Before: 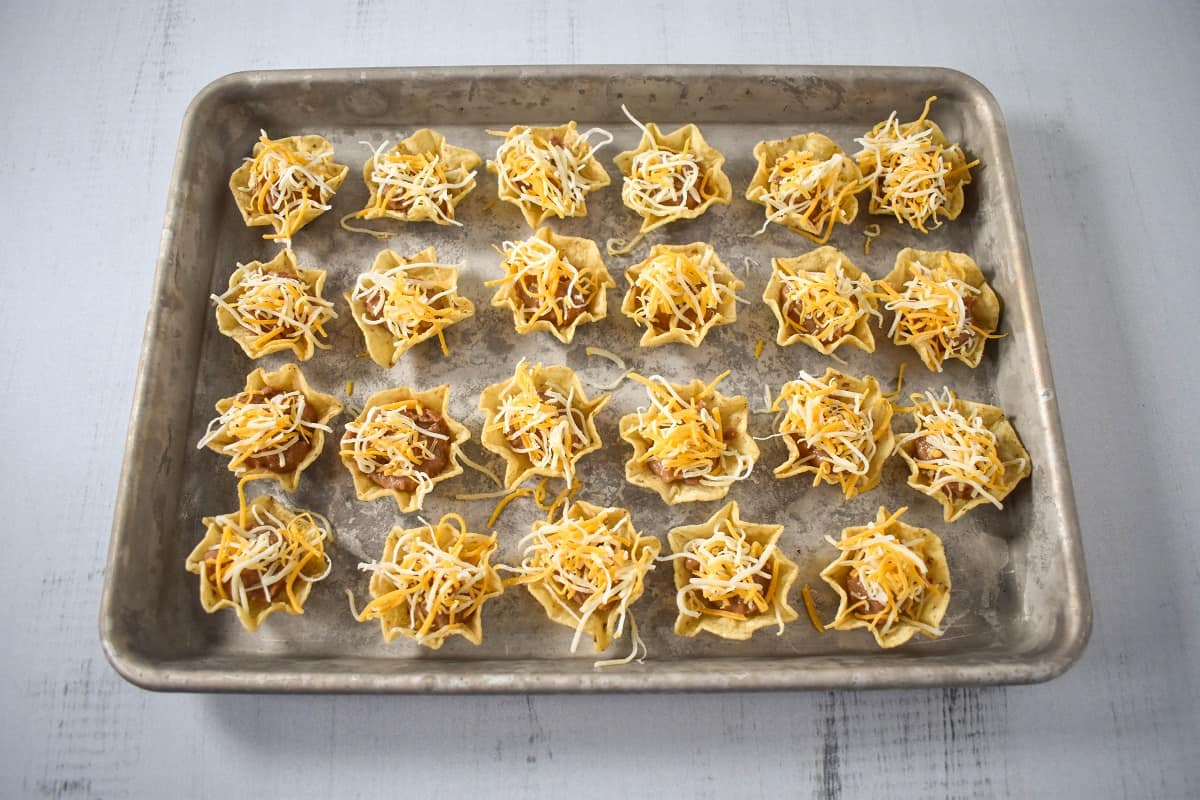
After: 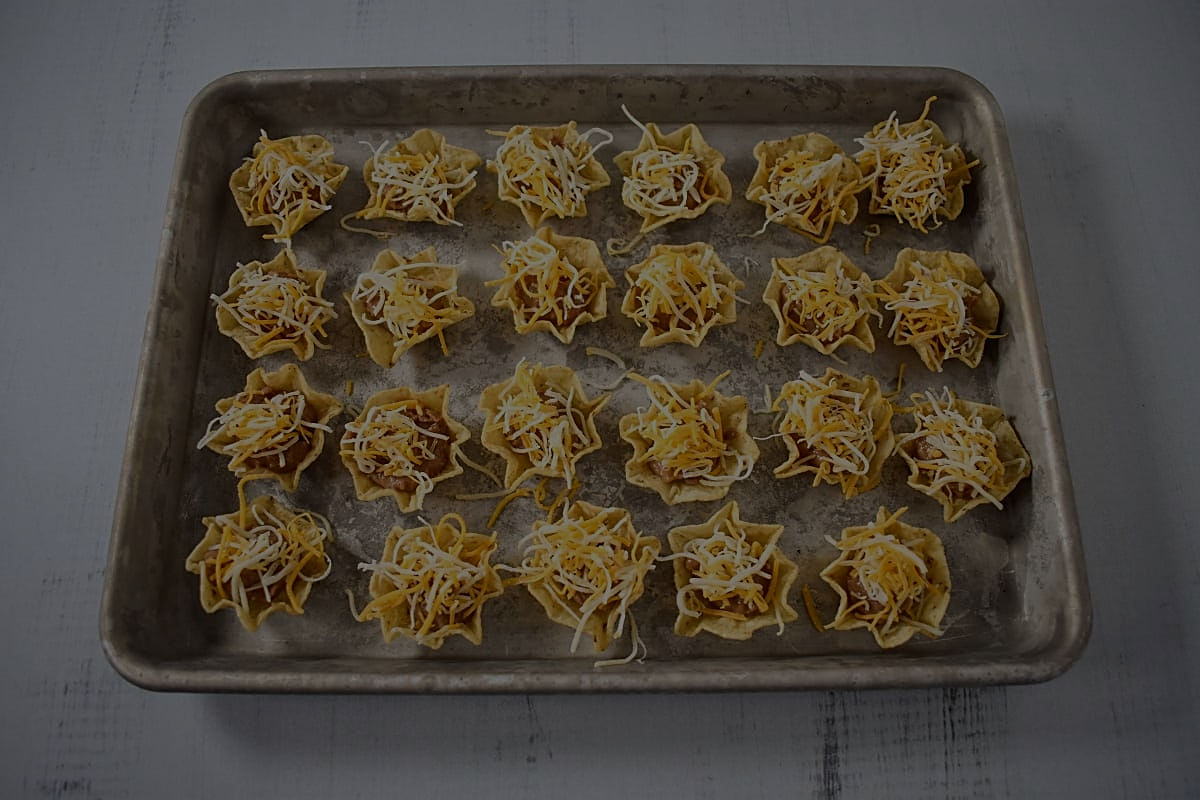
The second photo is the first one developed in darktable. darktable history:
sharpen: on, module defaults
exposure: exposure -2.351 EV, compensate highlight preservation false
